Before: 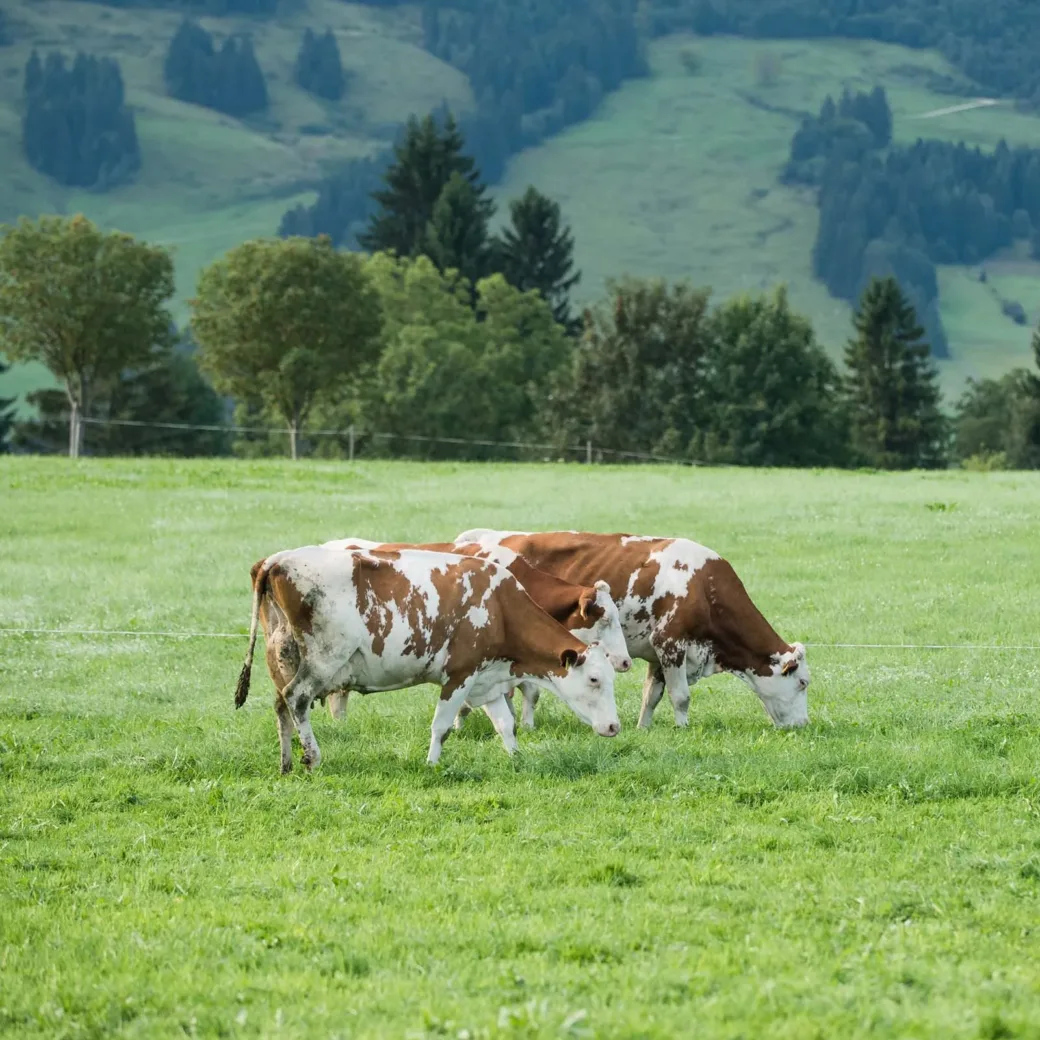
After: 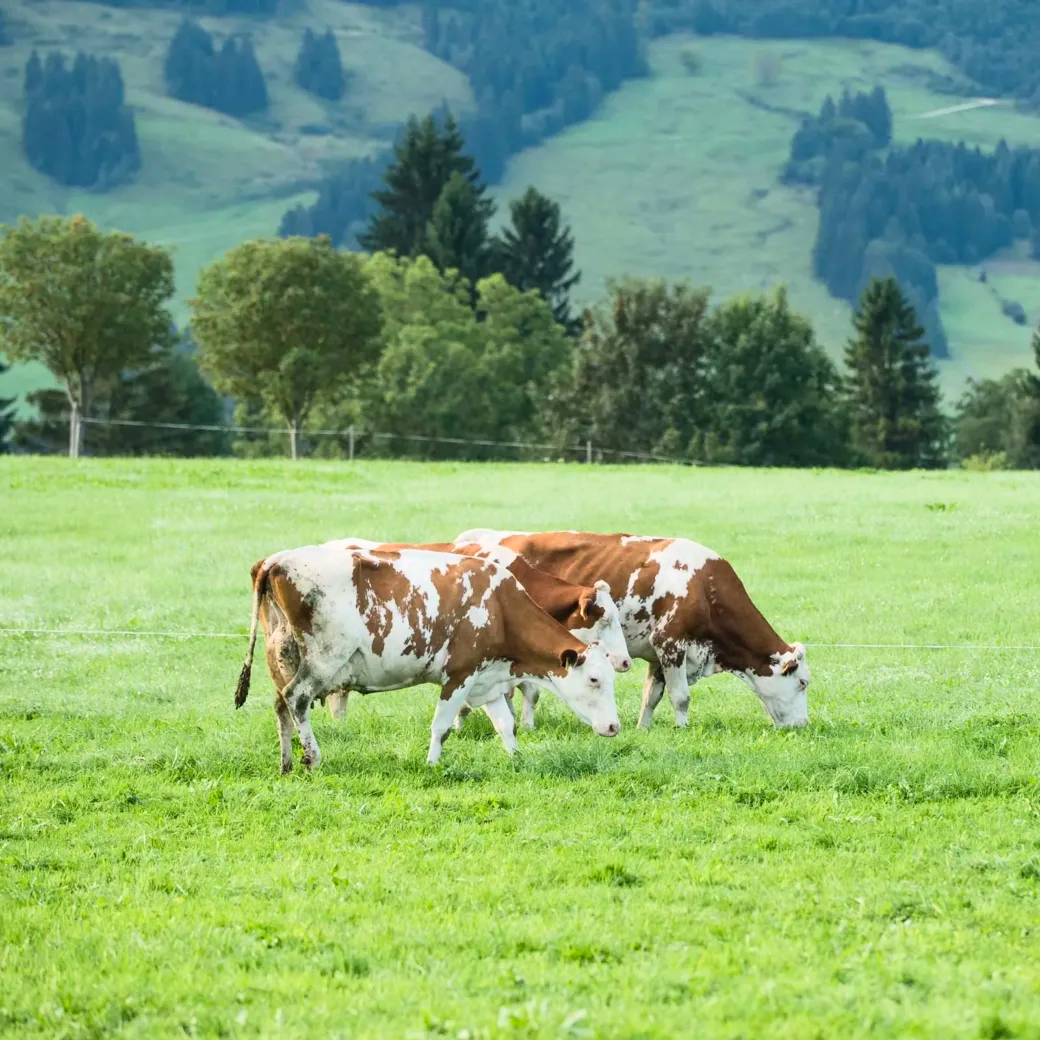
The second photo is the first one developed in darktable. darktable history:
contrast brightness saturation: contrast 0.2, brightness 0.16, saturation 0.22
shadows and highlights: shadows 20.55, highlights -20.99, soften with gaussian
